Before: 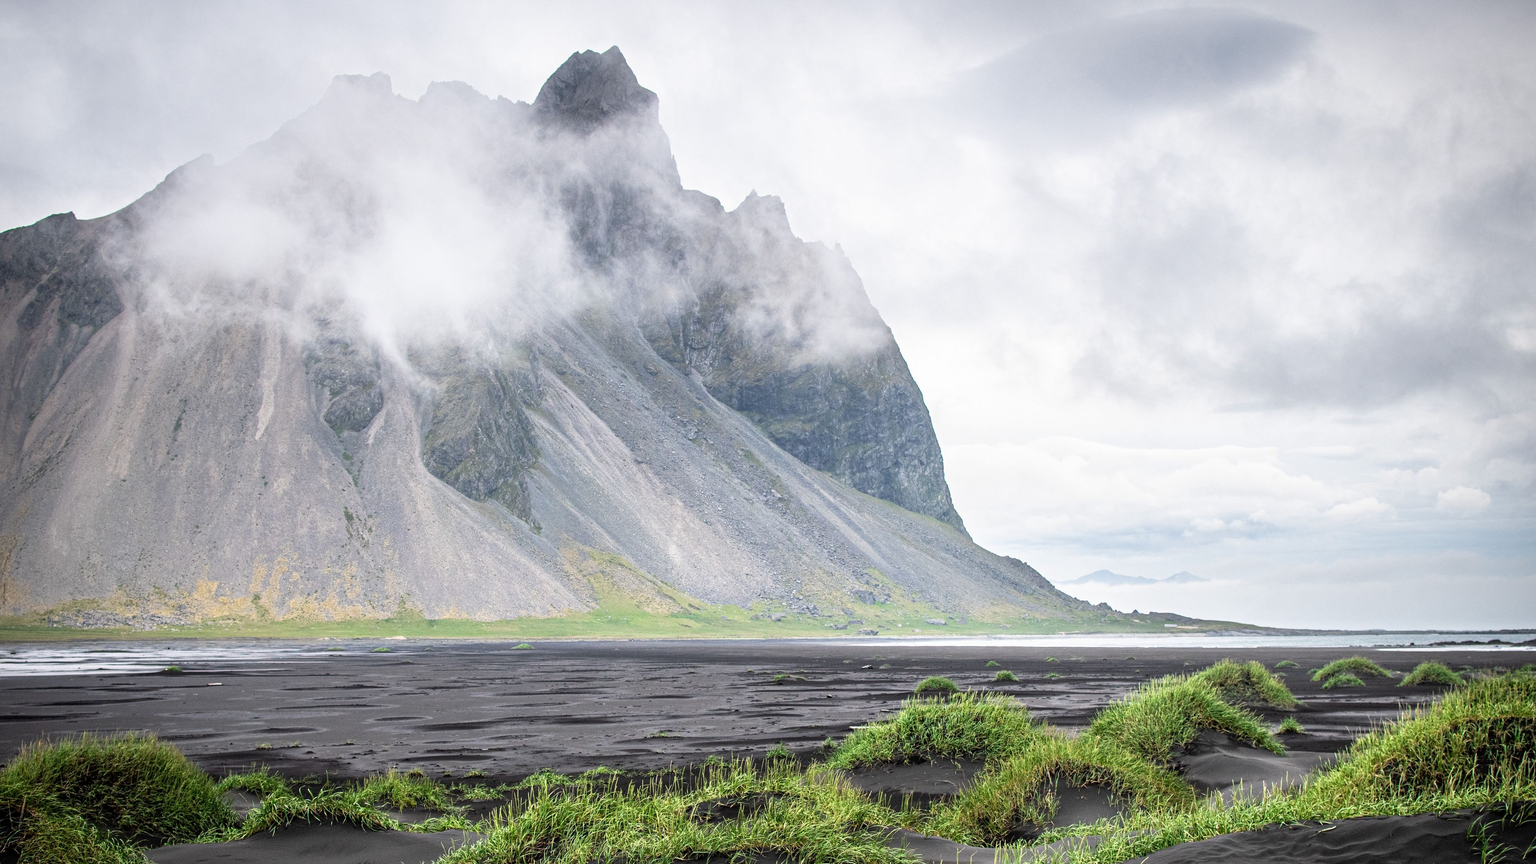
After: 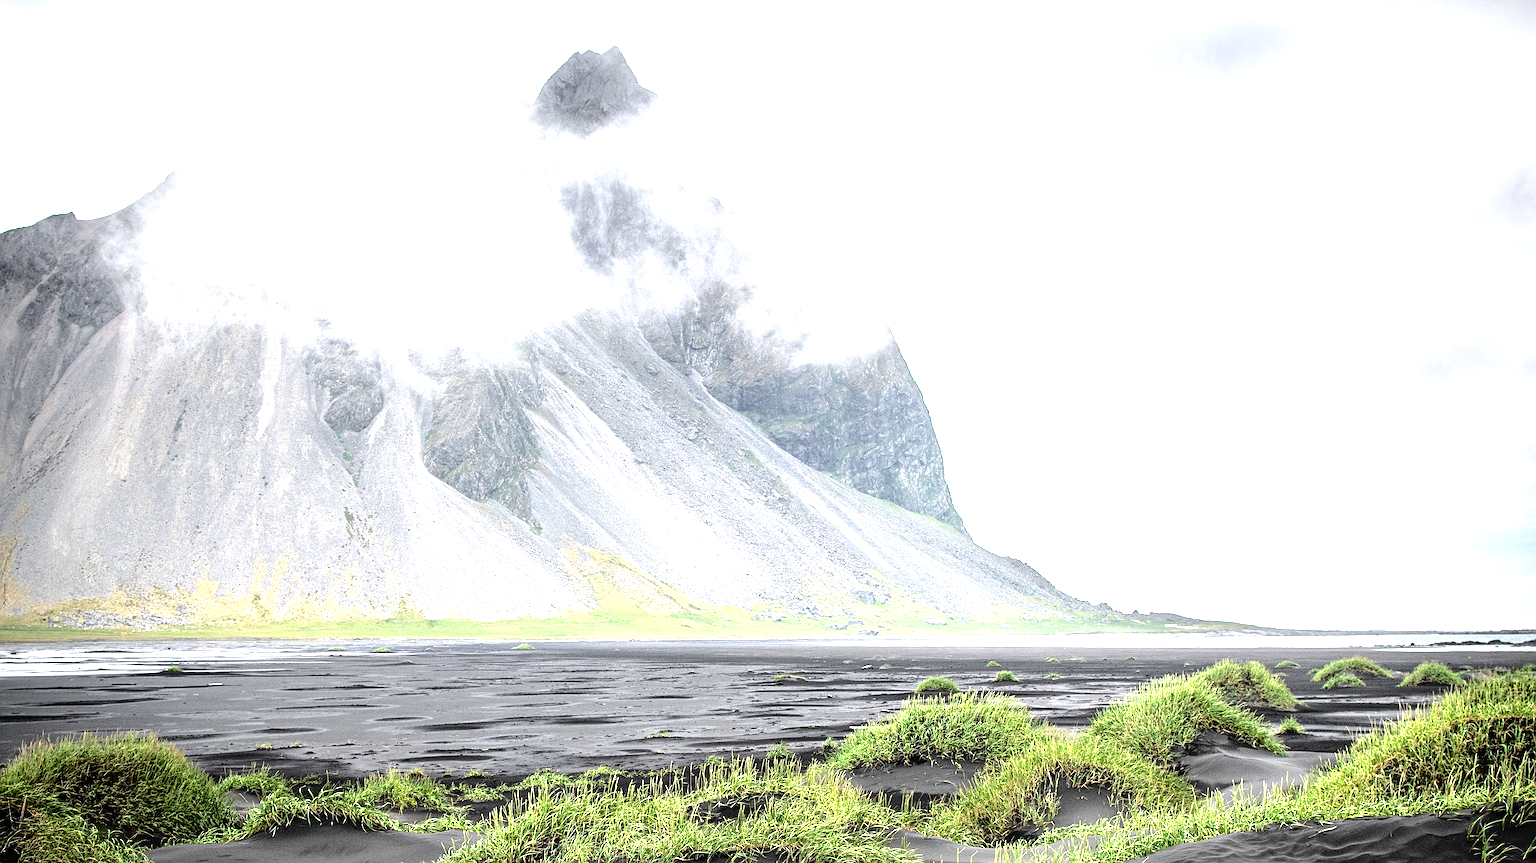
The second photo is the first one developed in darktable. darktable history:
exposure: black level correction 0, exposure 1.1 EV, compensate exposure bias true, compensate highlight preservation false
tone curve: curves: ch0 [(0.003, 0) (0.066, 0.031) (0.16, 0.089) (0.269, 0.218) (0.395, 0.408) (0.517, 0.56) (0.684, 0.734) (0.791, 0.814) (1, 1)]; ch1 [(0, 0) (0.164, 0.115) (0.337, 0.332) (0.39, 0.398) (0.464, 0.461) (0.501, 0.5) (0.507, 0.5) (0.534, 0.532) (0.577, 0.59) (0.652, 0.681) (0.733, 0.764) (0.819, 0.823) (1, 1)]; ch2 [(0, 0) (0.337, 0.382) (0.464, 0.476) (0.501, 0.5) (0.527, 0.54) (0.551, 0.565) (0.628, 0.632) (0.689, 0.686) (1, 1)], color space Lab, independent channels, preserve colors none
sharpen: on, module defaults
